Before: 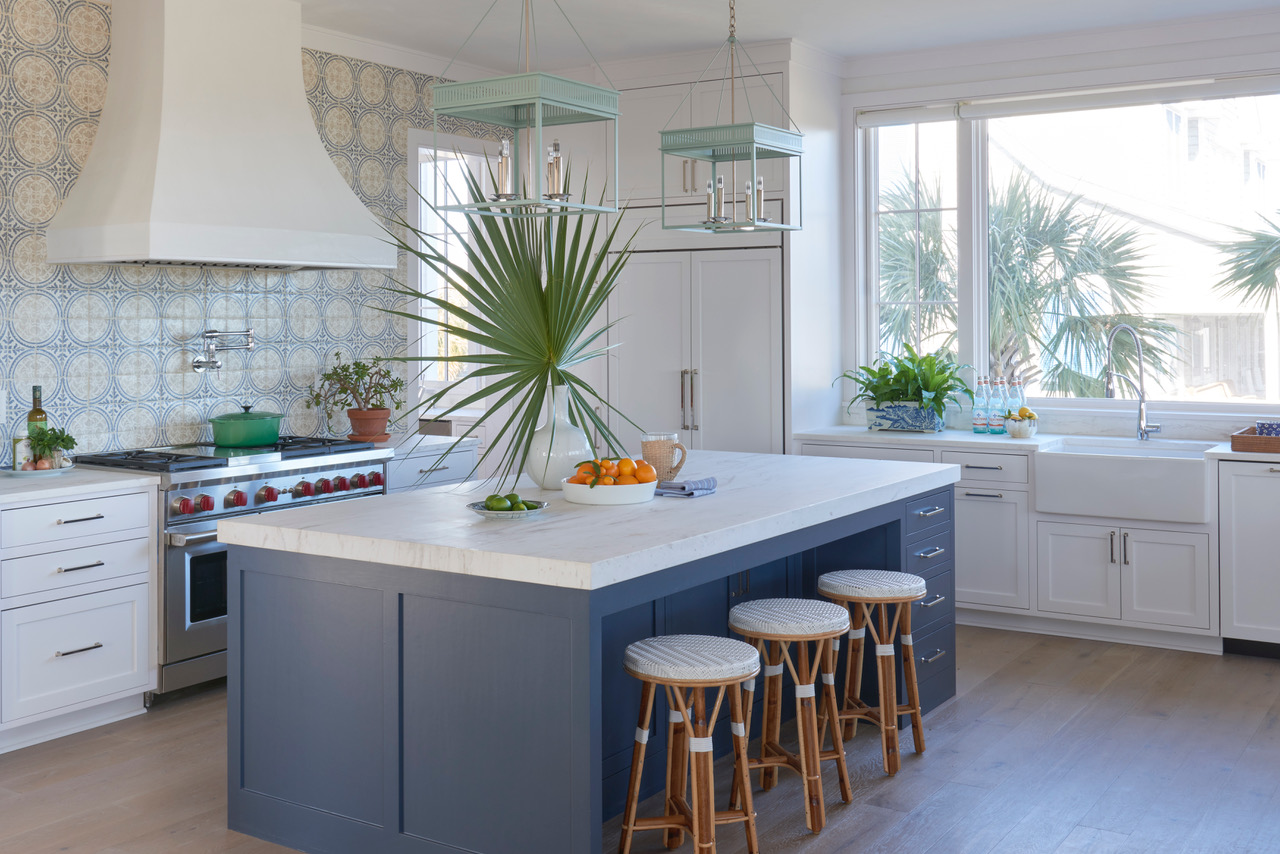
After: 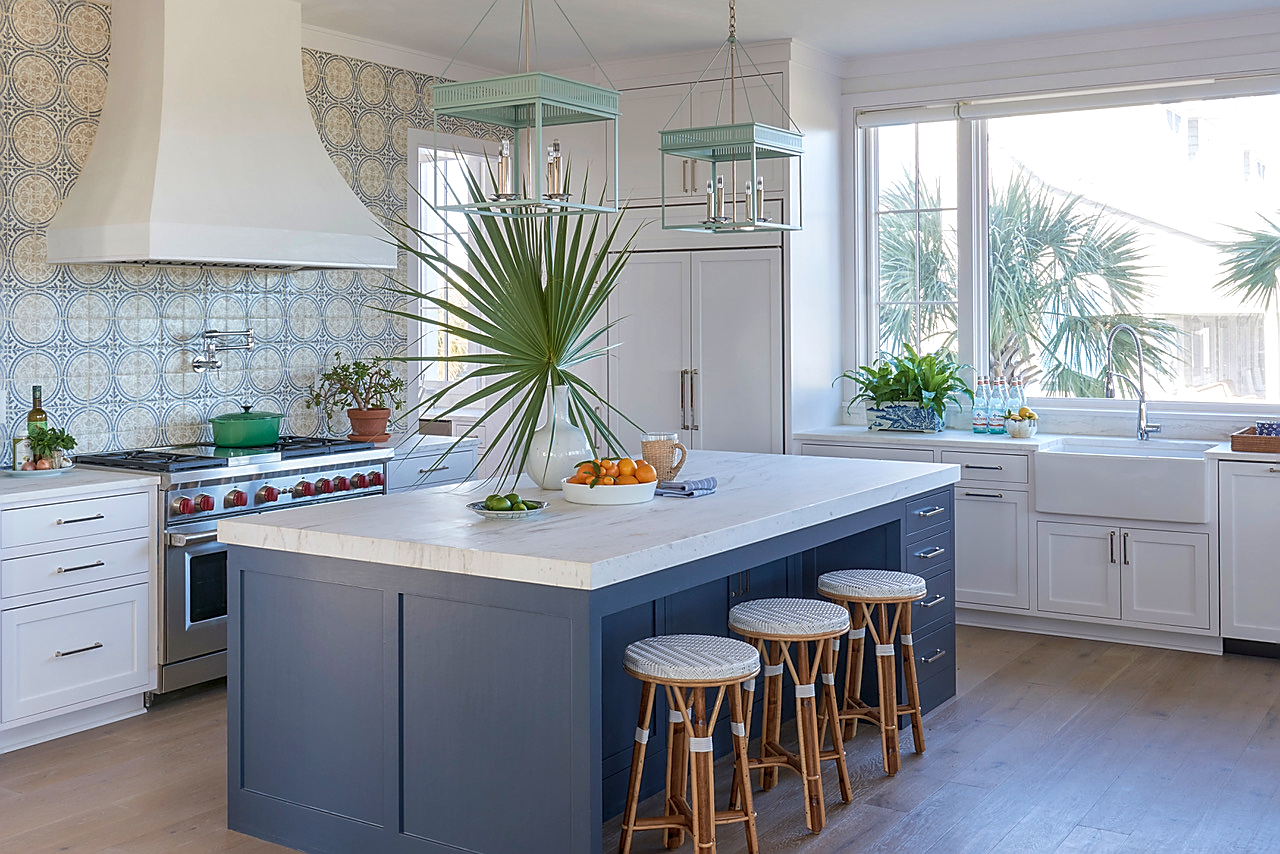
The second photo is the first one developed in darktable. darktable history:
local contrast: on, module defaults
sharpen: radius 1.4, amount 1.25, threshold 0.7
velvia: on, module defaults
contrast brightness saturation: saturation -0.05
